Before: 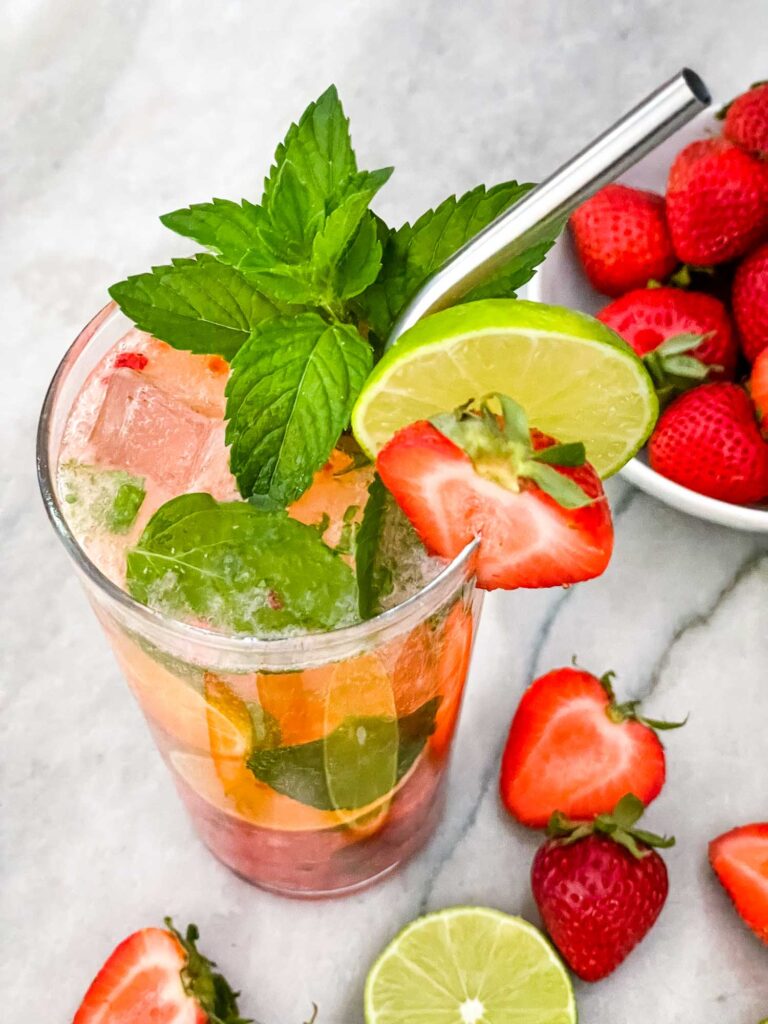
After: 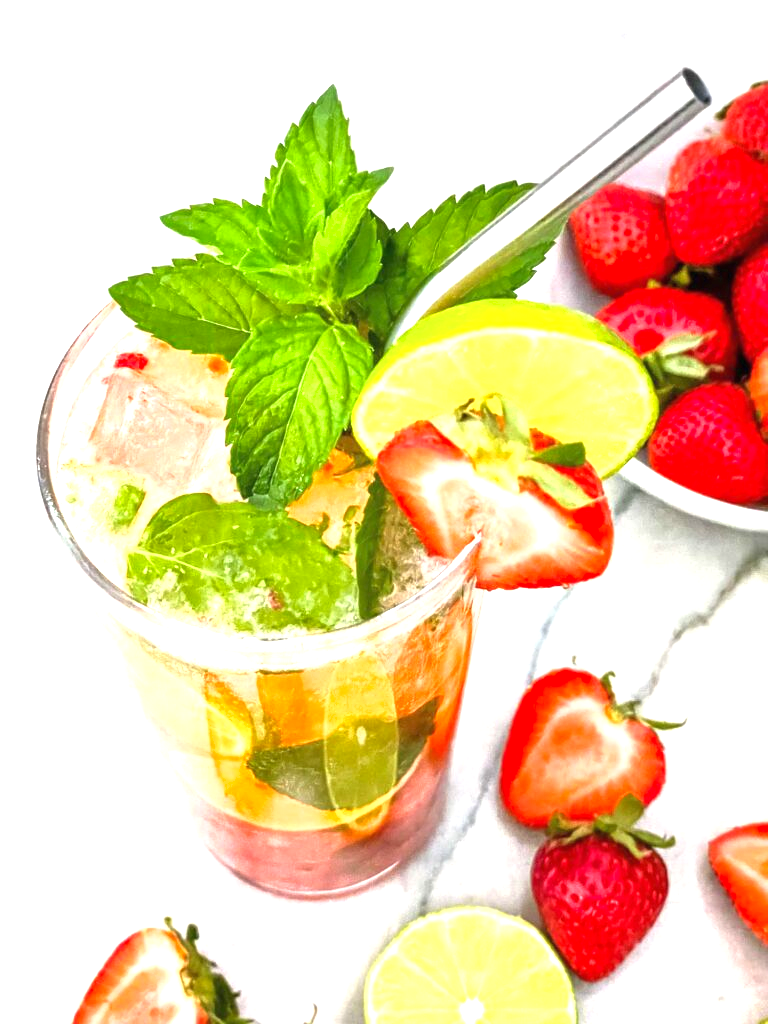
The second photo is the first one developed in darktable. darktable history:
shadows and highlights: shadows 25.68, highlights -25.89
exposure: black level correction 0, exposure 1.188 EV, compensate highlight preservation false
